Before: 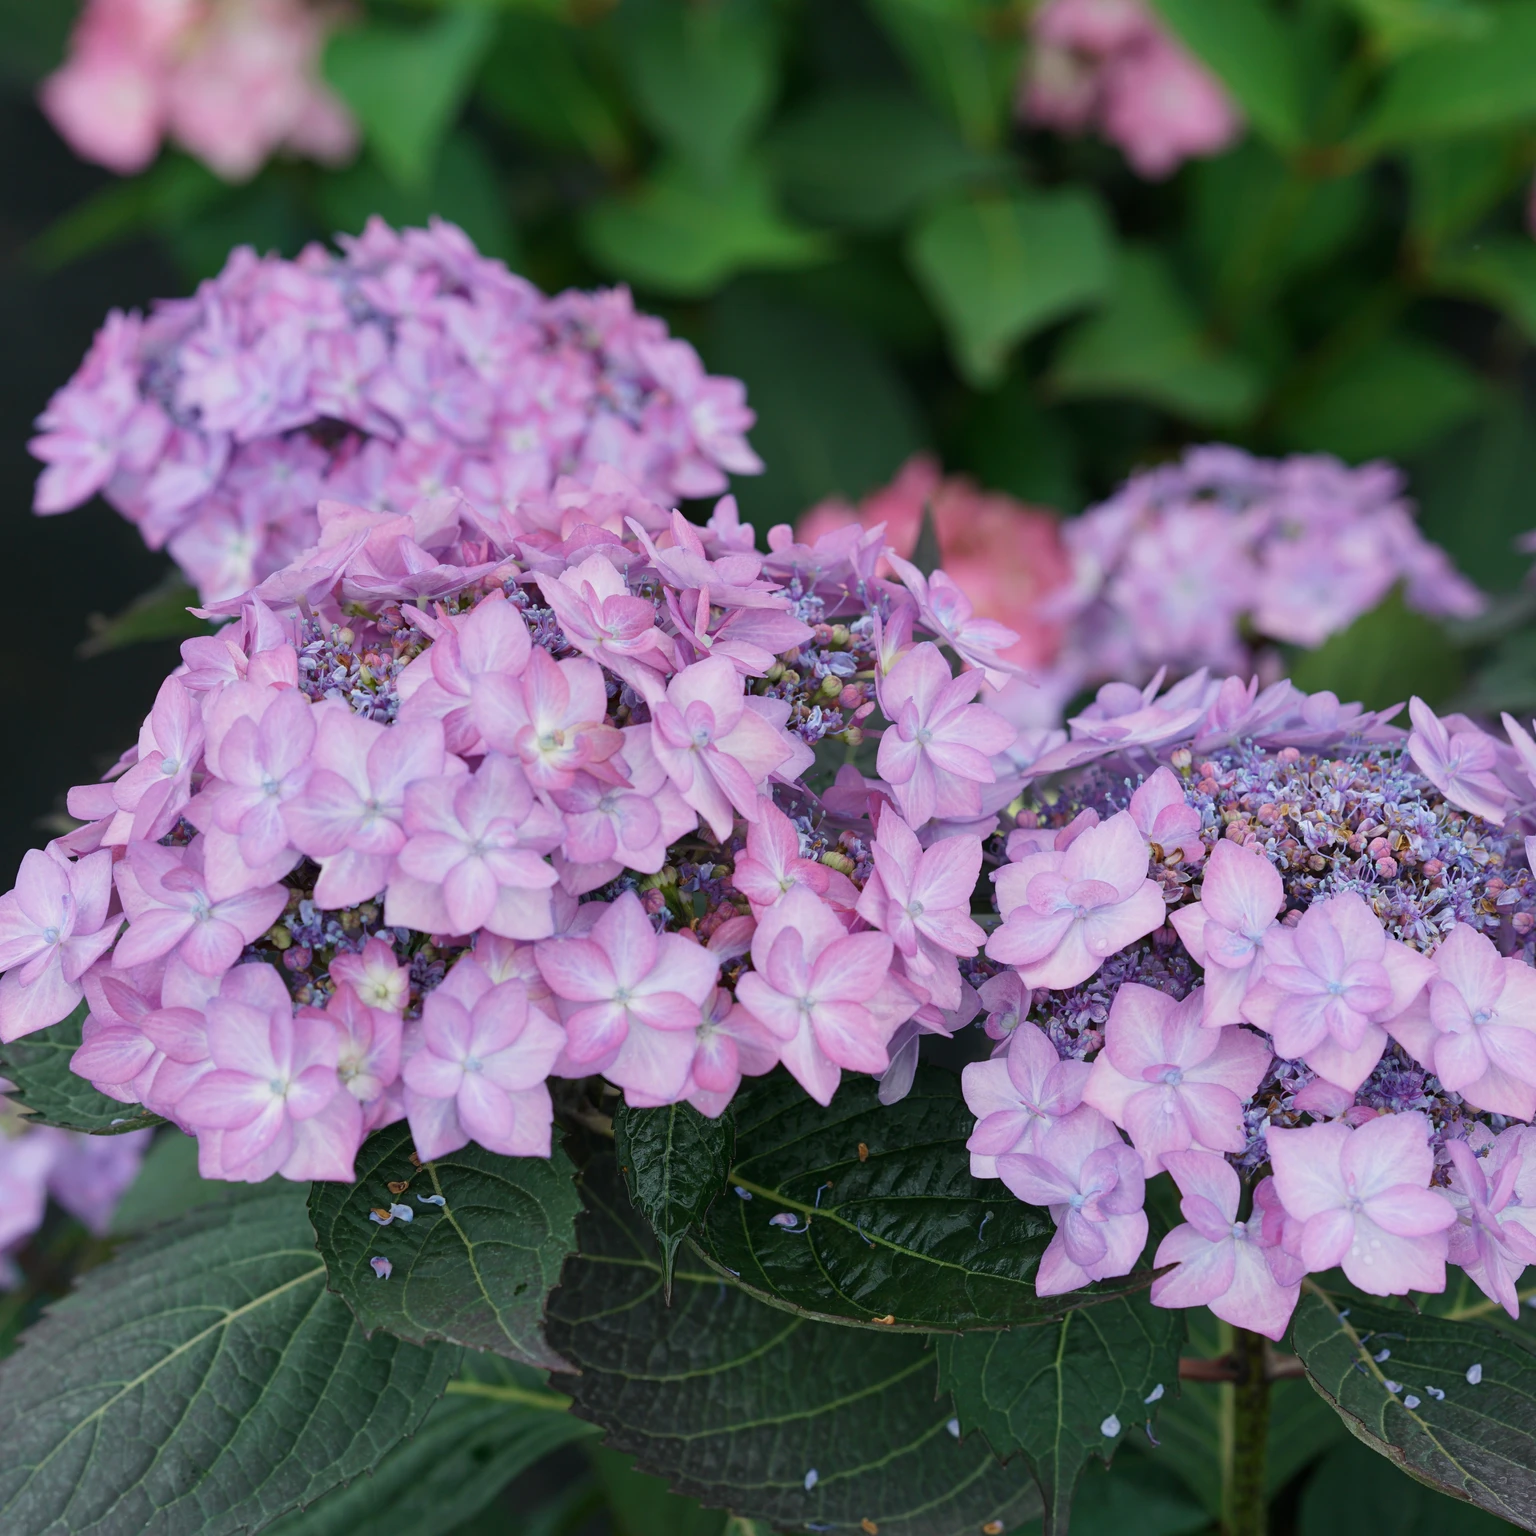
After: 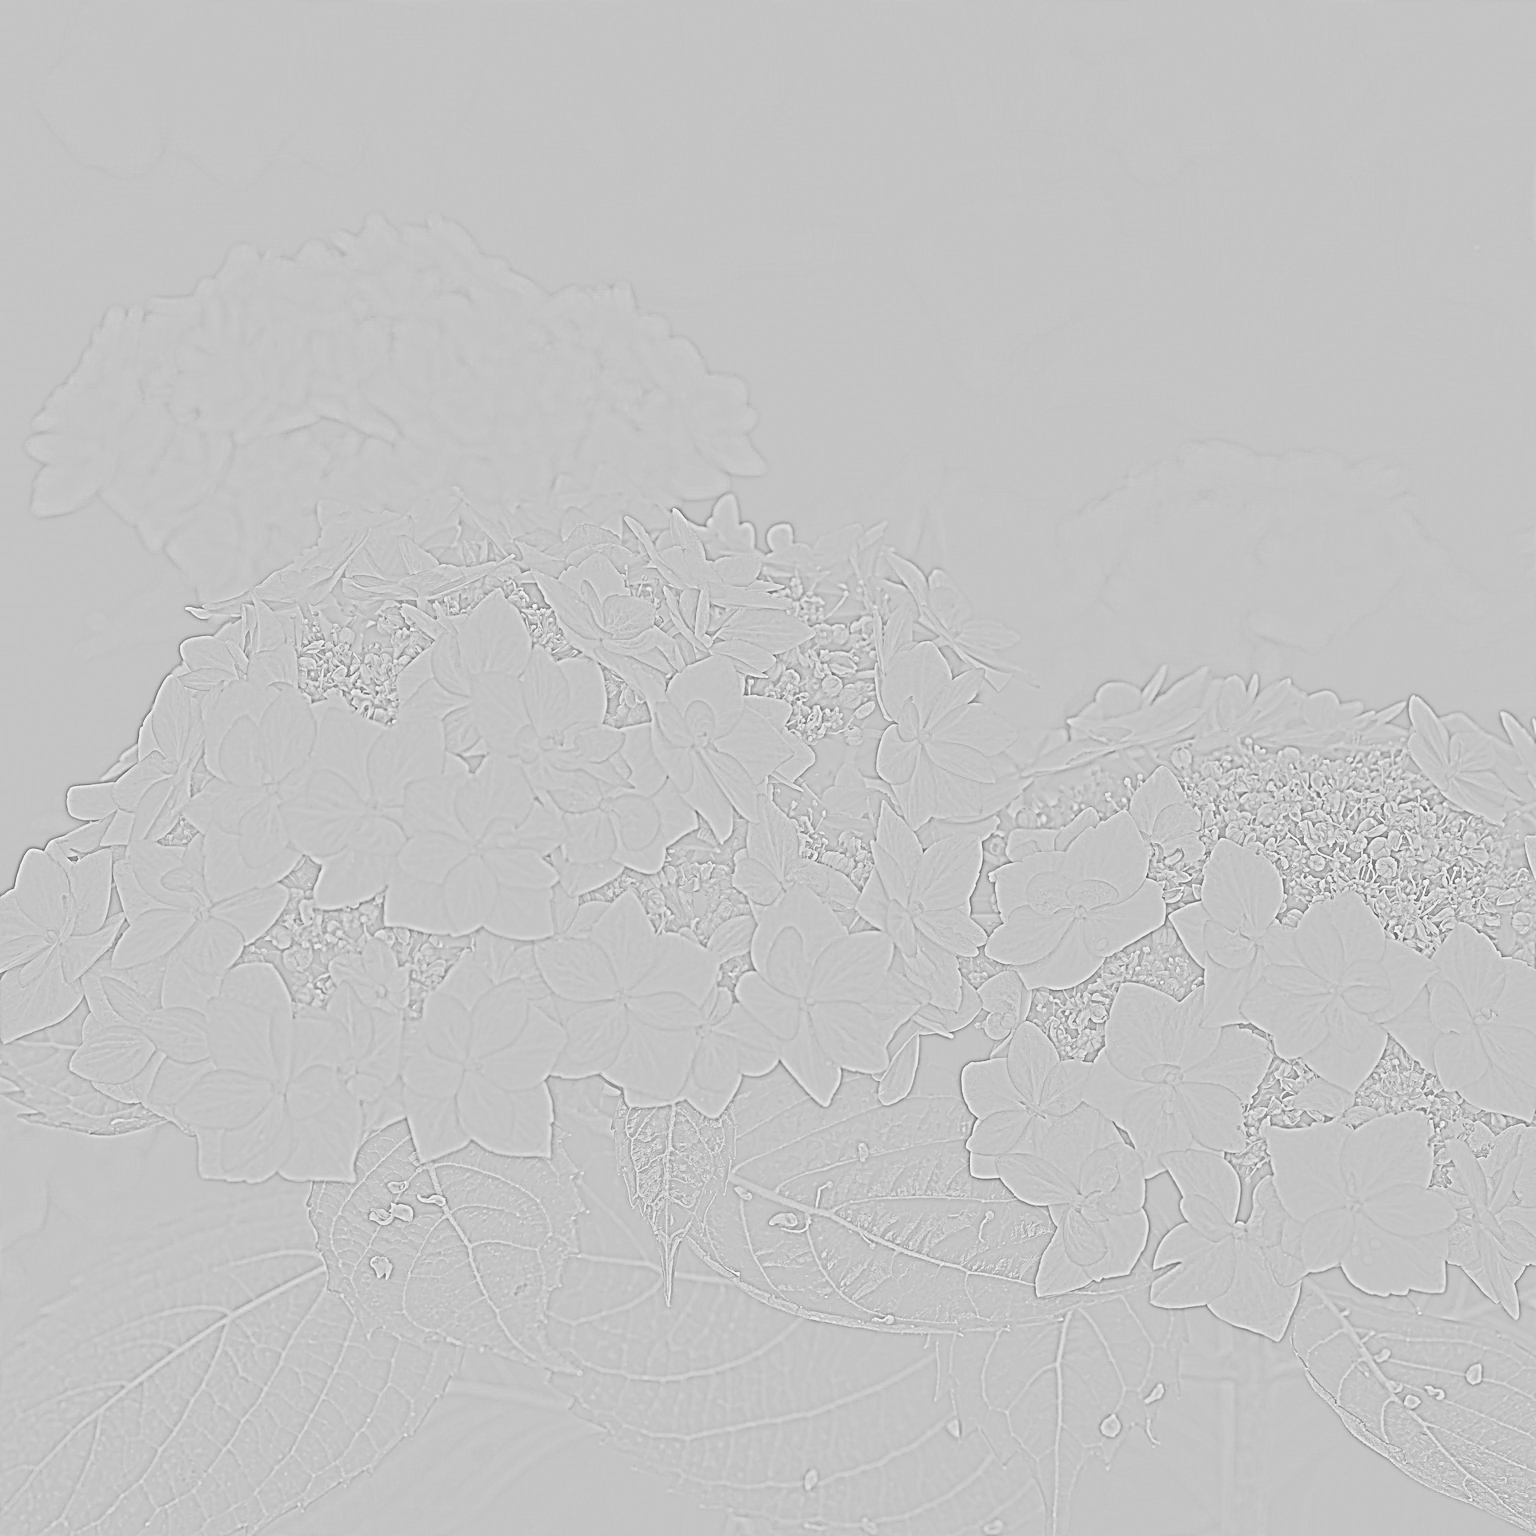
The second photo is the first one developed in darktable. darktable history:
contrast brightness saturation: contrast 1, brightness 1, saturation 1
sharpen: on, module defaults
highpass: sharpness 5.84%, contrast boost 8.44%
white balance: red 1.042, blue 1.17
